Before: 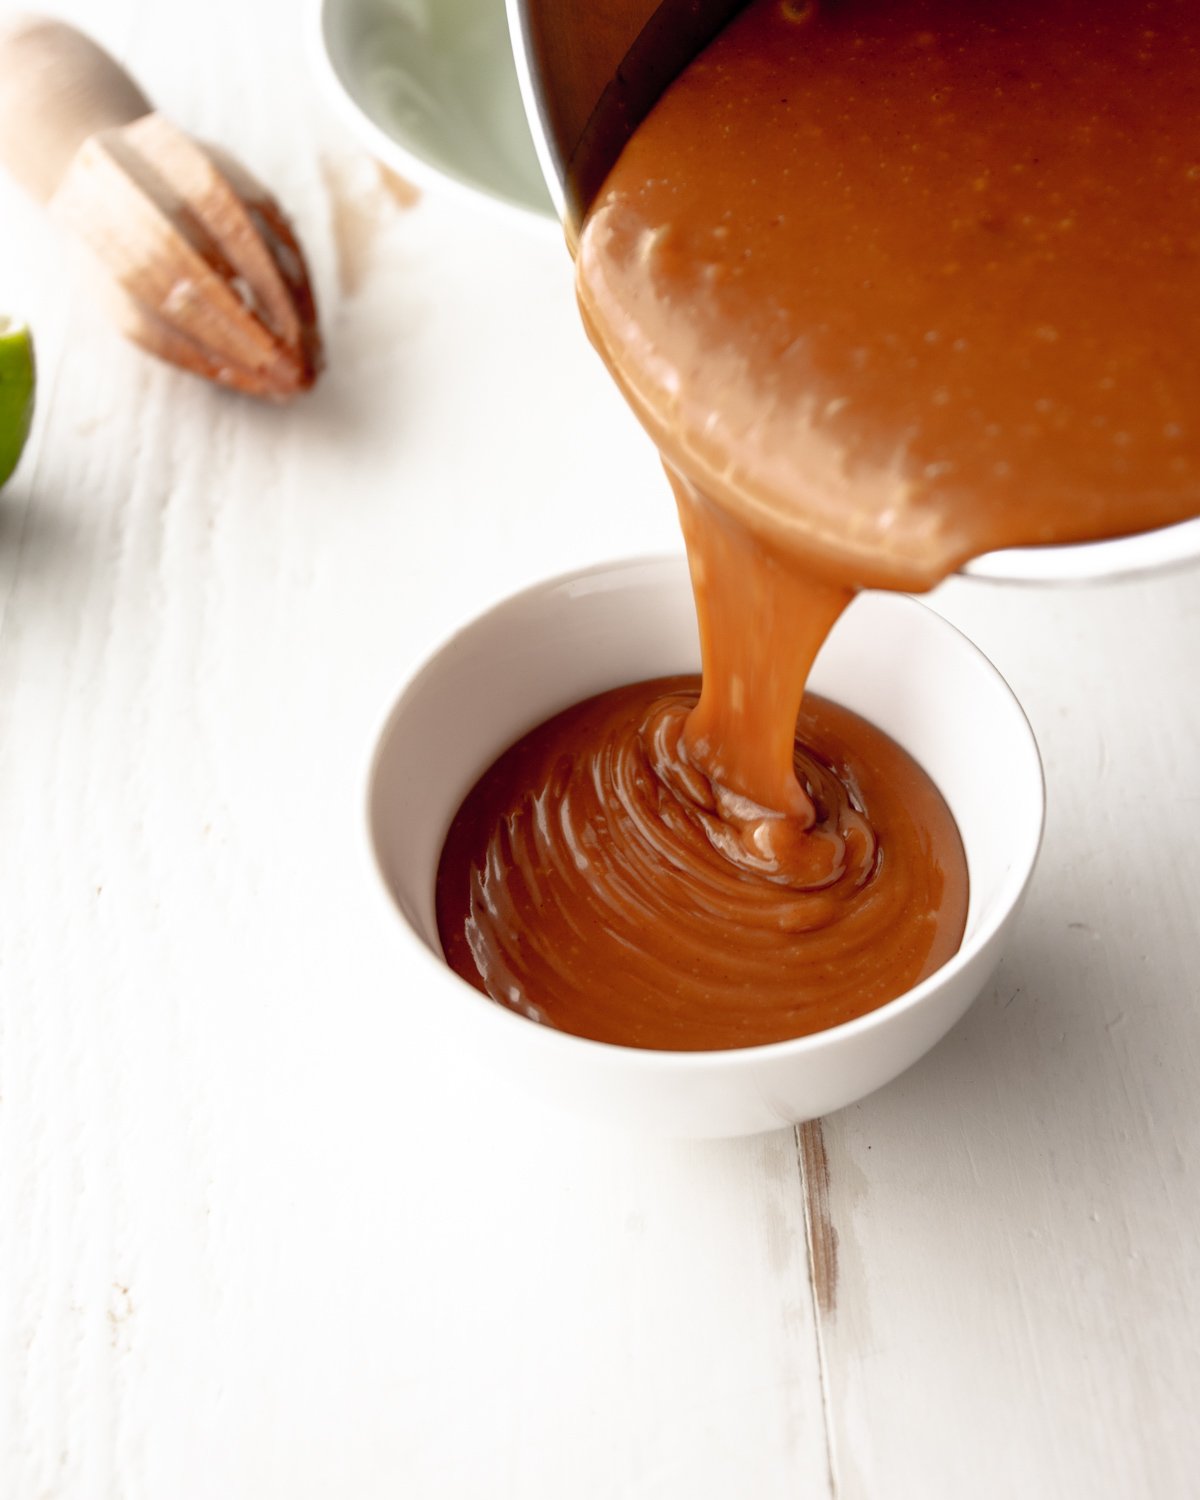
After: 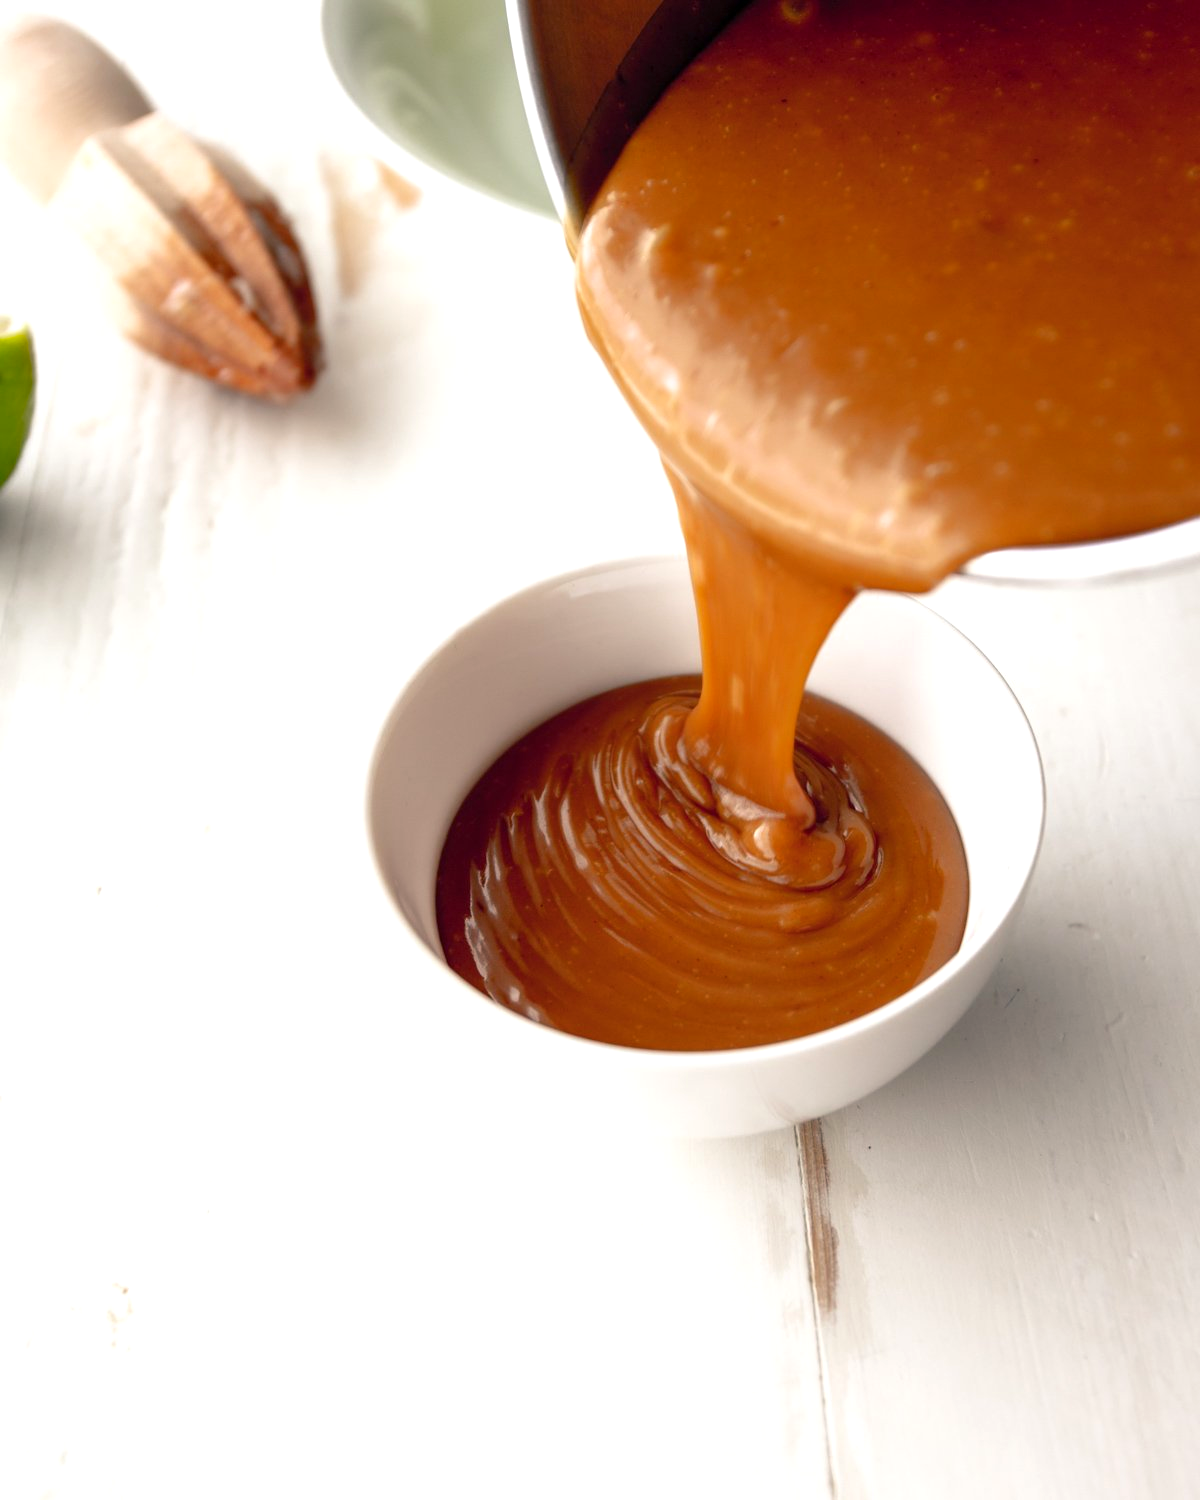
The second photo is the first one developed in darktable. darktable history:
exposure: exposure 0.2 EV, compensate exposure bias true, compensate highlight preservation false
color balance rgb: shadows lift › chroma 7.157%, shadows lift › hue 246.02°, perceptual saturation grading › global saturation 10.04%, global vibrance 9.541%
